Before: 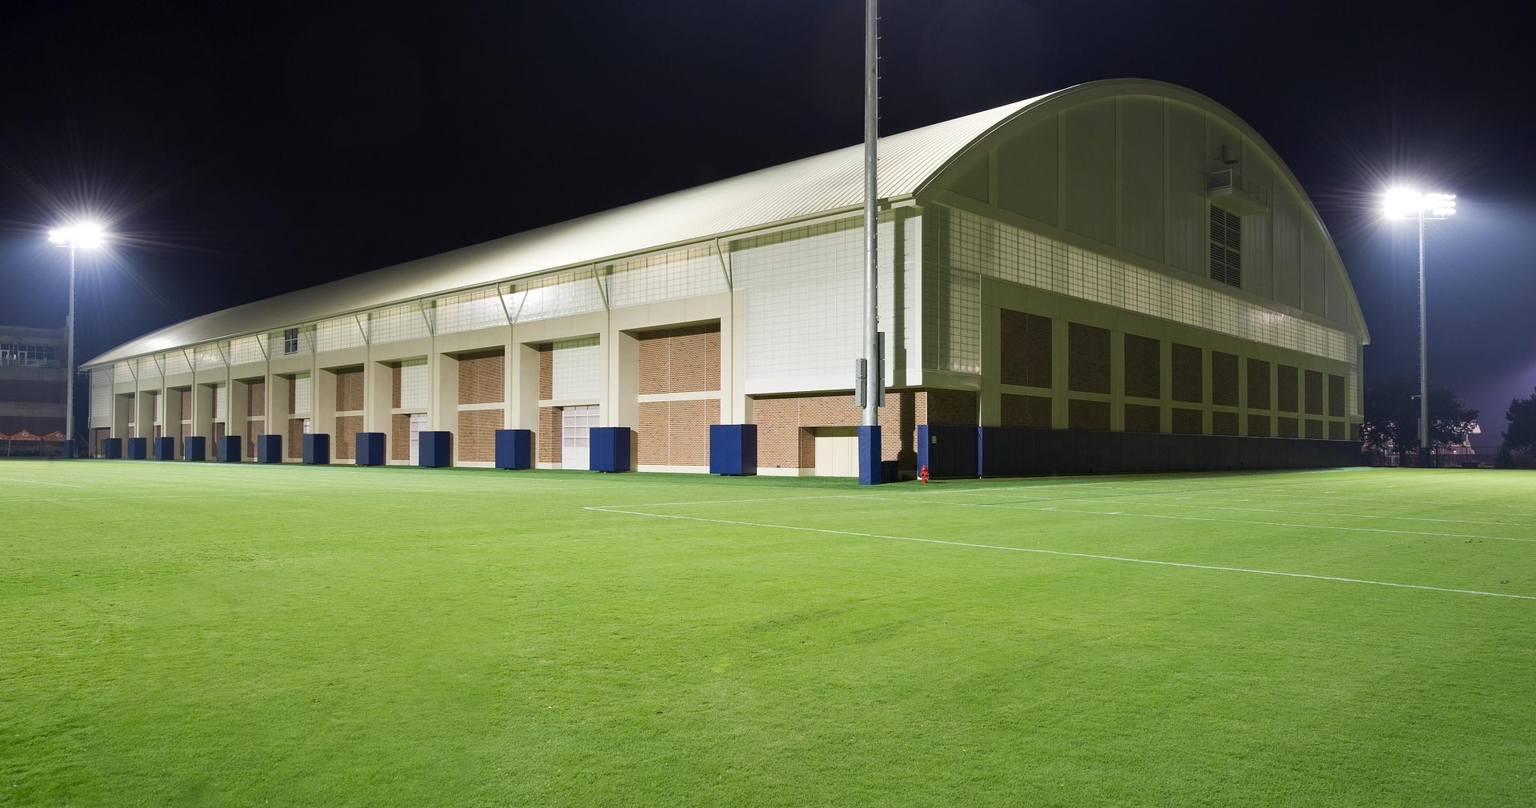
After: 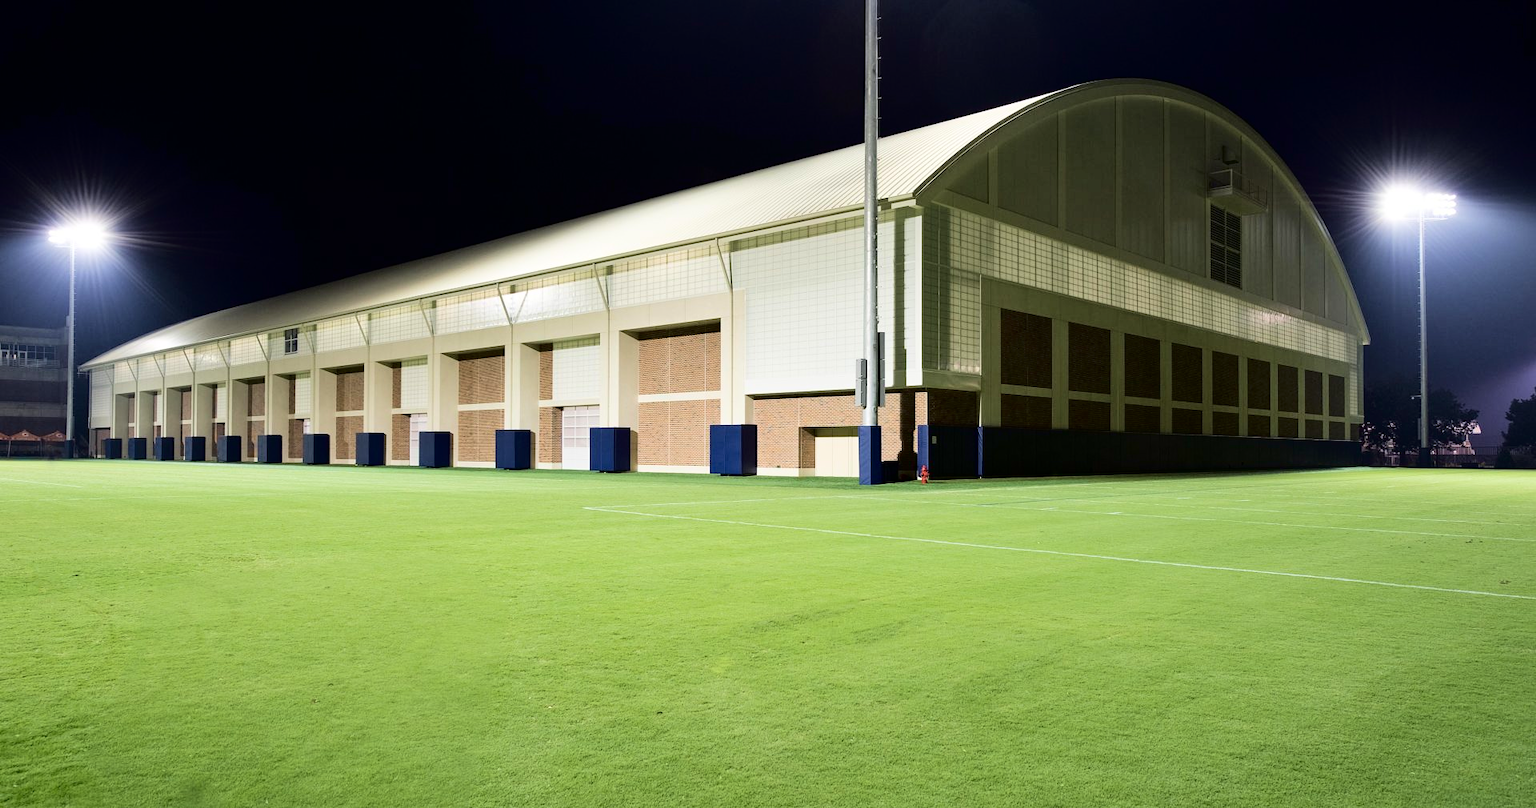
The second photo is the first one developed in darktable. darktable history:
tone curve: curves: ch0 [(0, 0) (0.003, 0) (0.011, 0.001) (0.025, 0.003) (0.044, 0.005) (0.069, 0.013) (0.1, 0.024) (0.136, 0.04) (0.177, 0.087) (0.224, 0.148) (0.277, 0.238) (0.335, 0.335) (0.399, 0.43) (0.468, 0.524) (0.543, 0.621) (0.623, 0.712) (0.709, 0.788) (0.801, 0.867) (0.898, 0.947) (1, 1)], color space Lab, independent channels, preserve colors none
velvia: strength 15.52%
